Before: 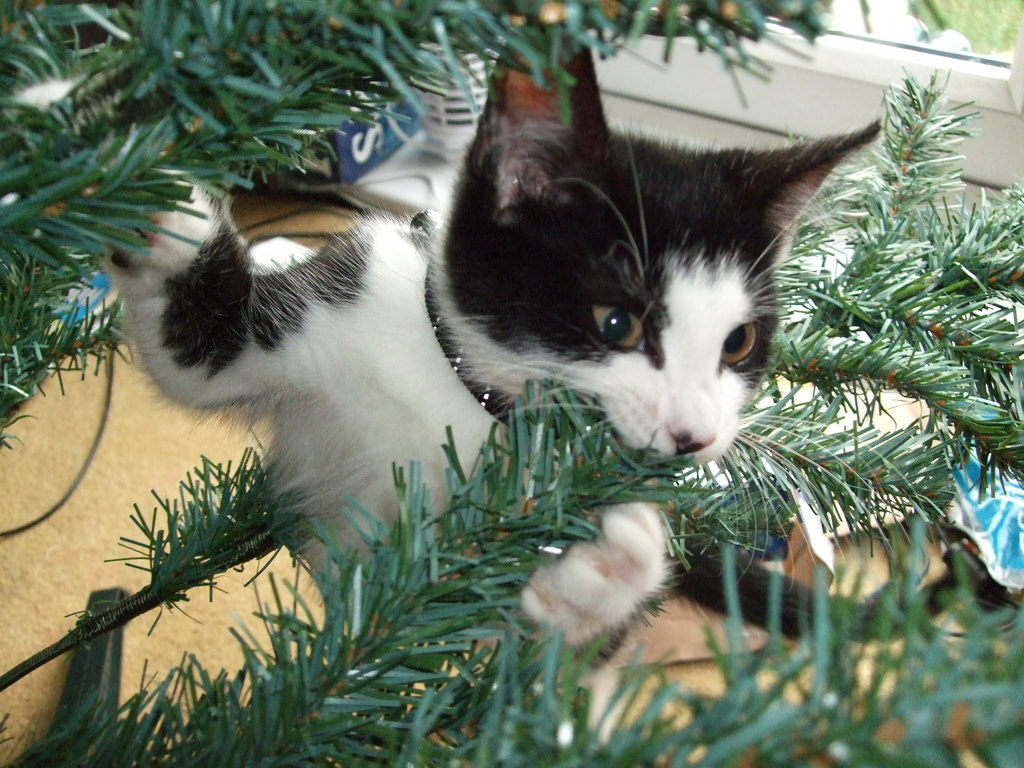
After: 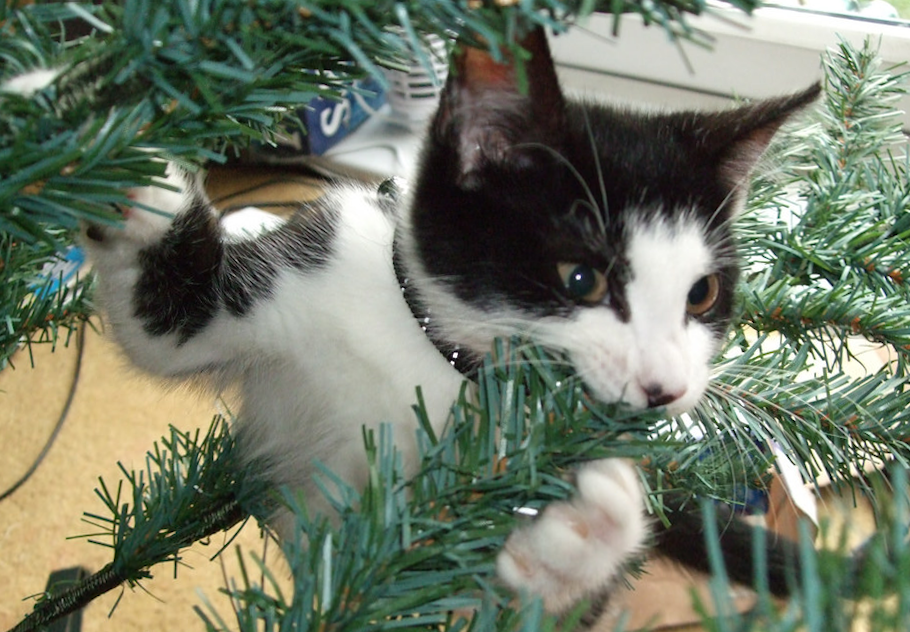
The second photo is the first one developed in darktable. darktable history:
crop and rotate: angle 0.2°, left 0.275%, right 3.127%, bottom 14.18%
rotate and perspective: rotation -1.68°, lens shift (vertical) -0.146, crop left 0.049, crop right 0.912, crop top 0.032, crop bottom 0.96
